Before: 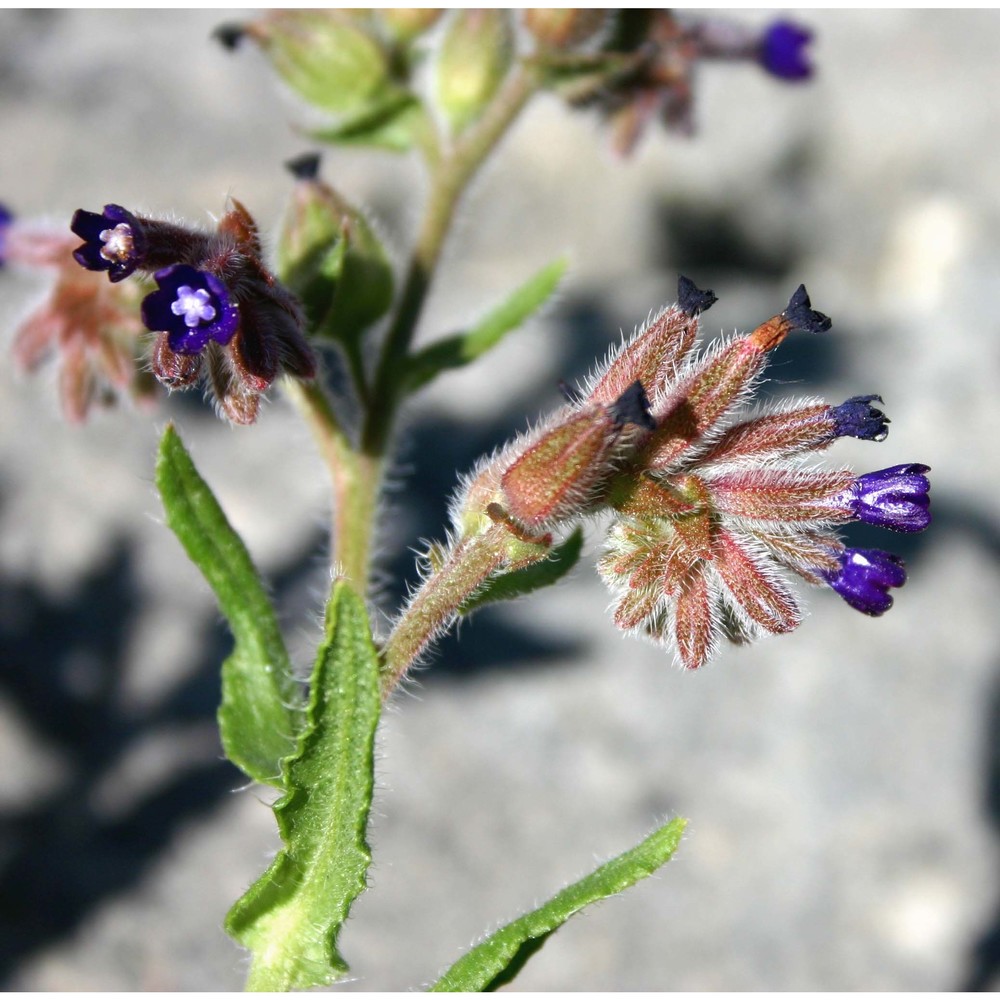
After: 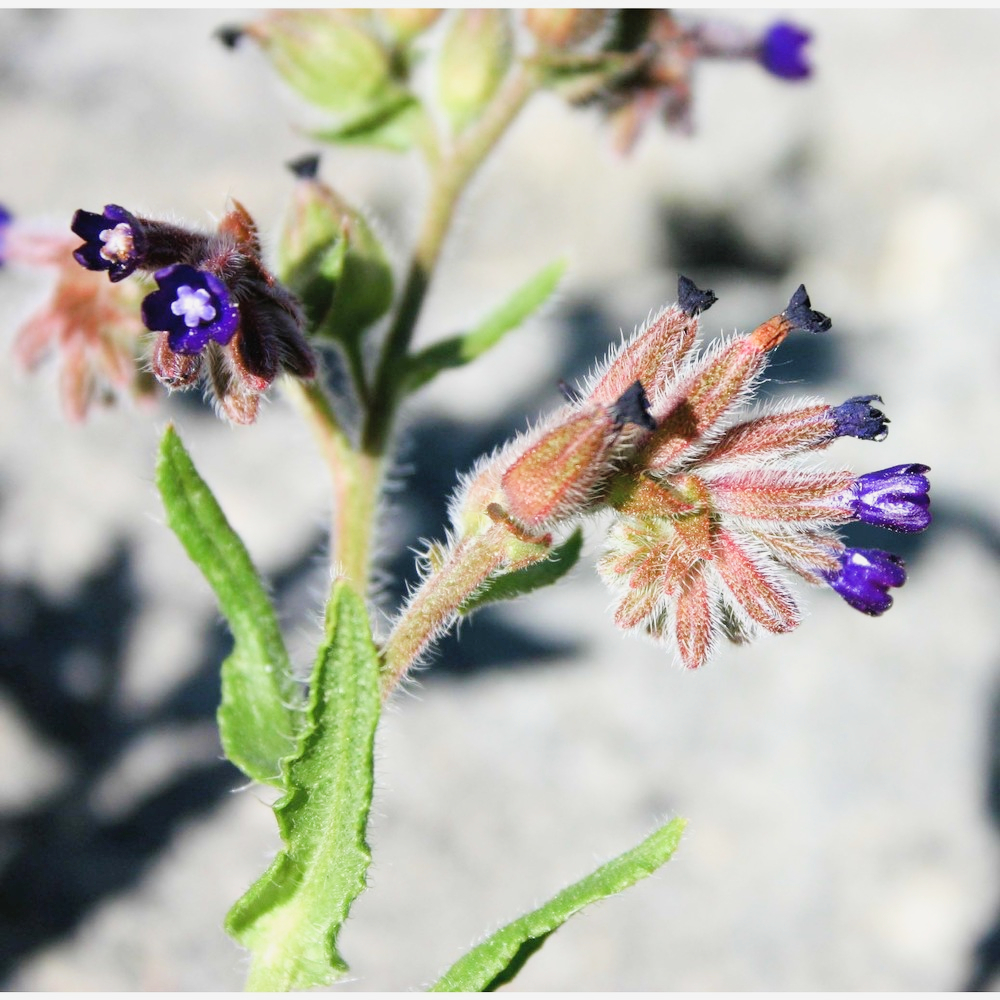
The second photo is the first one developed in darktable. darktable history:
exposure: black level correction -0.002, exposure 1.109 EV, compensate highlight preservation false
filmic rgb: black relative exposure -7.65 EV, white relative exposure 4.56 EV, threshold 5.97 EV, hardness 3.61, enable highlight reconstruction true
tone equalizer: edges refinement/feathering 500, mask exposure compensation -1.57 EV, preserve details no
